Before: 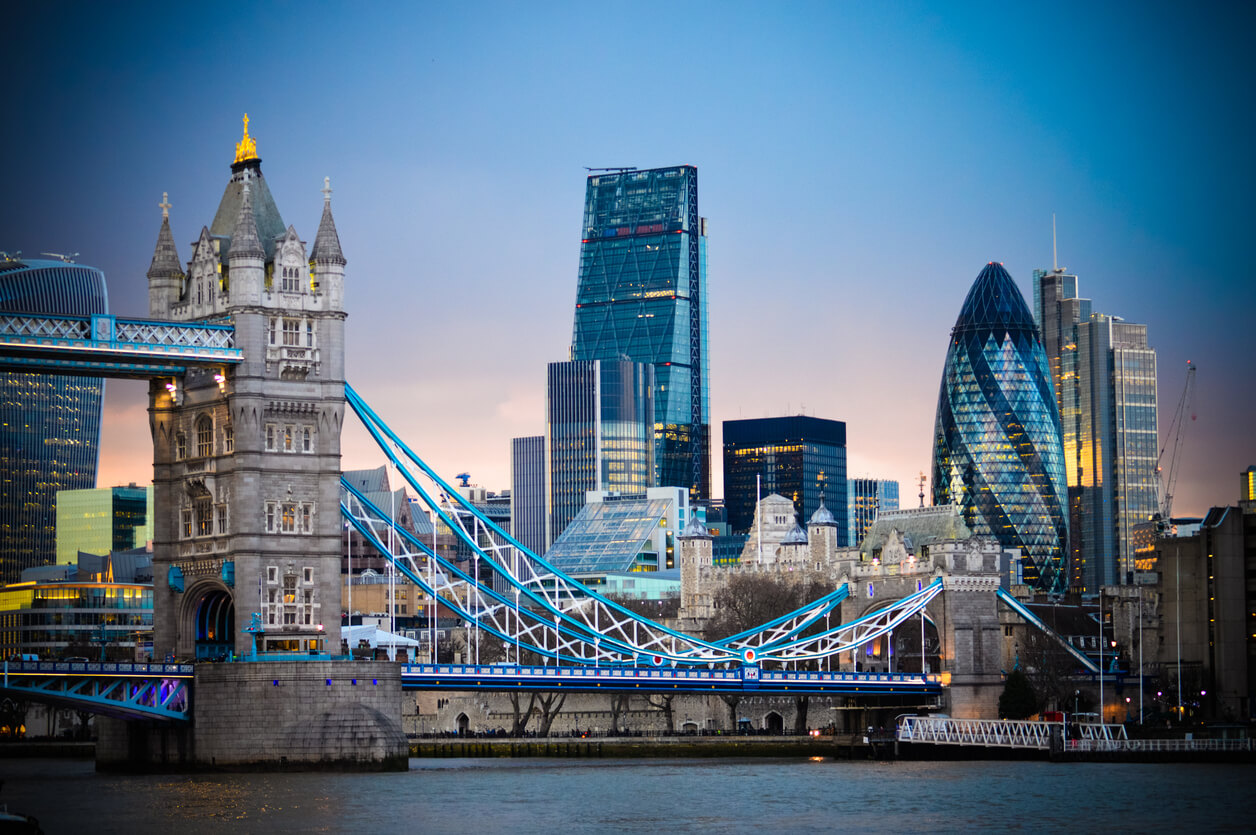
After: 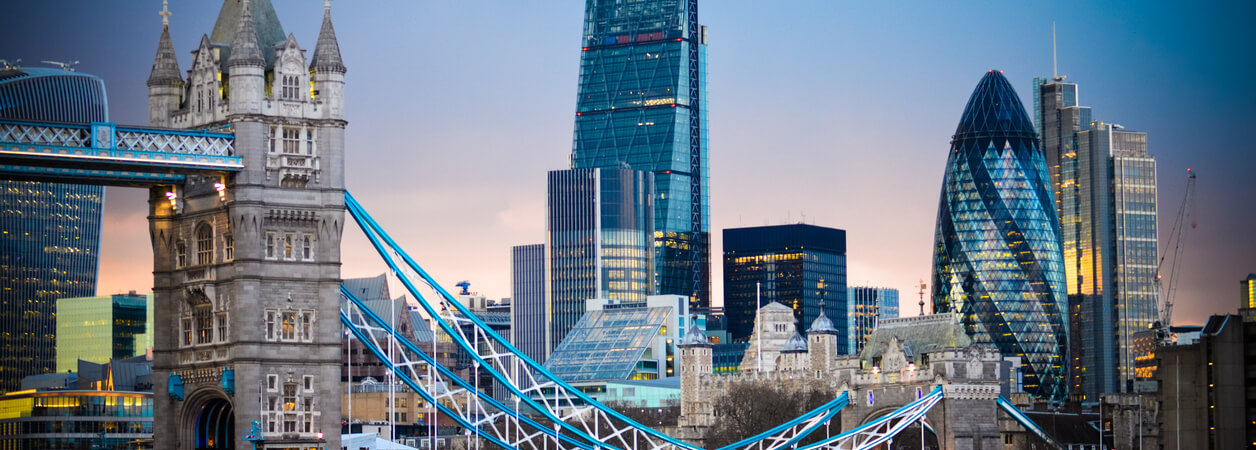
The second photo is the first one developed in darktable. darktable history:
crop and rotate: top 23.078%, bottom 22.925%
